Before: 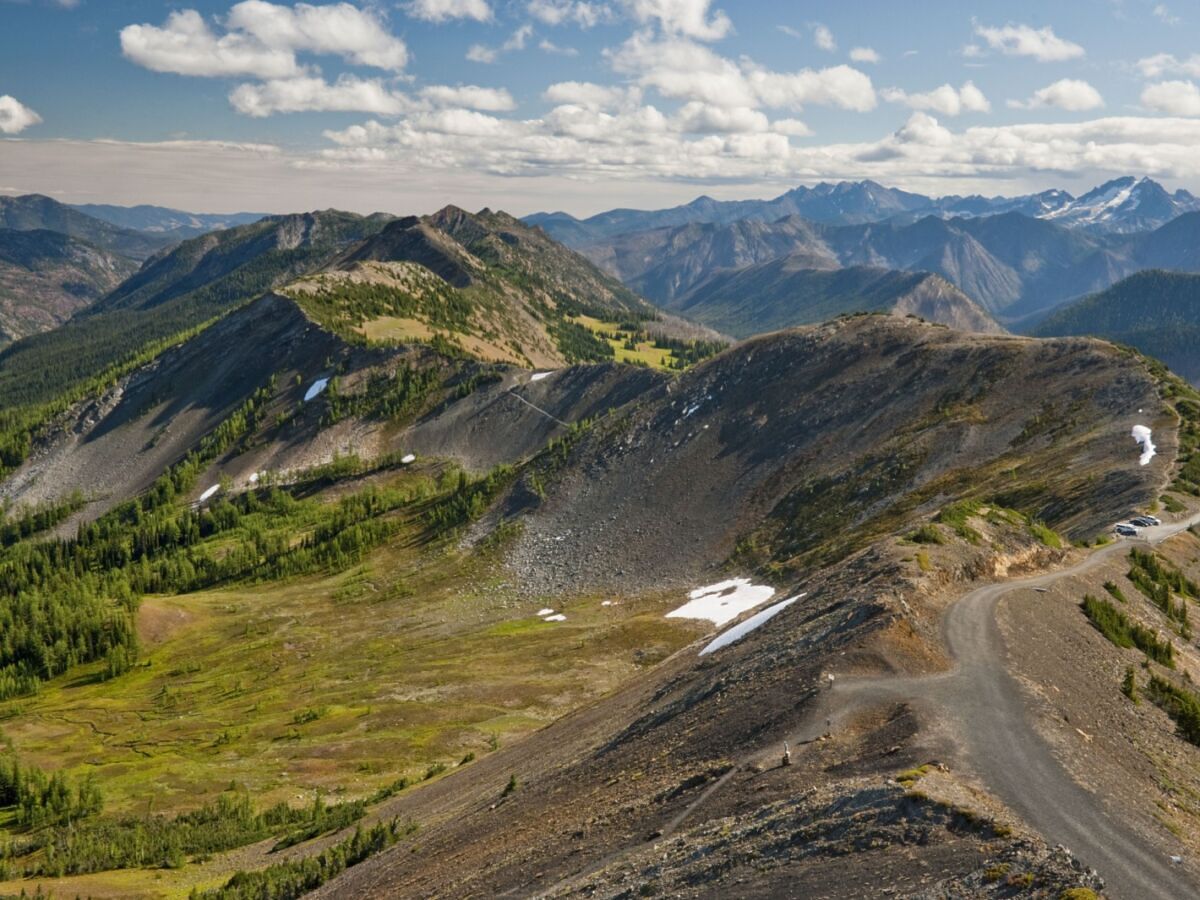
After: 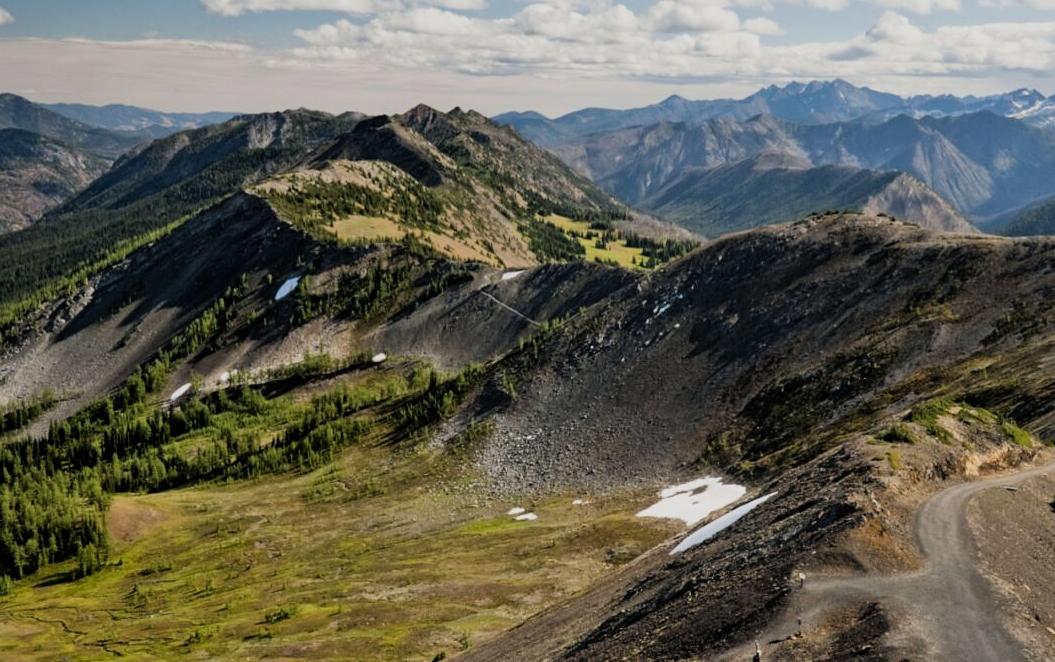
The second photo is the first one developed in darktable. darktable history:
crop and rotate: left 2.425%, top 11.305%, right 9.6%, bottom 15.08%
filmic rgb: black relative exposure -5 EV, hardness 2.88, contrast 1.3
